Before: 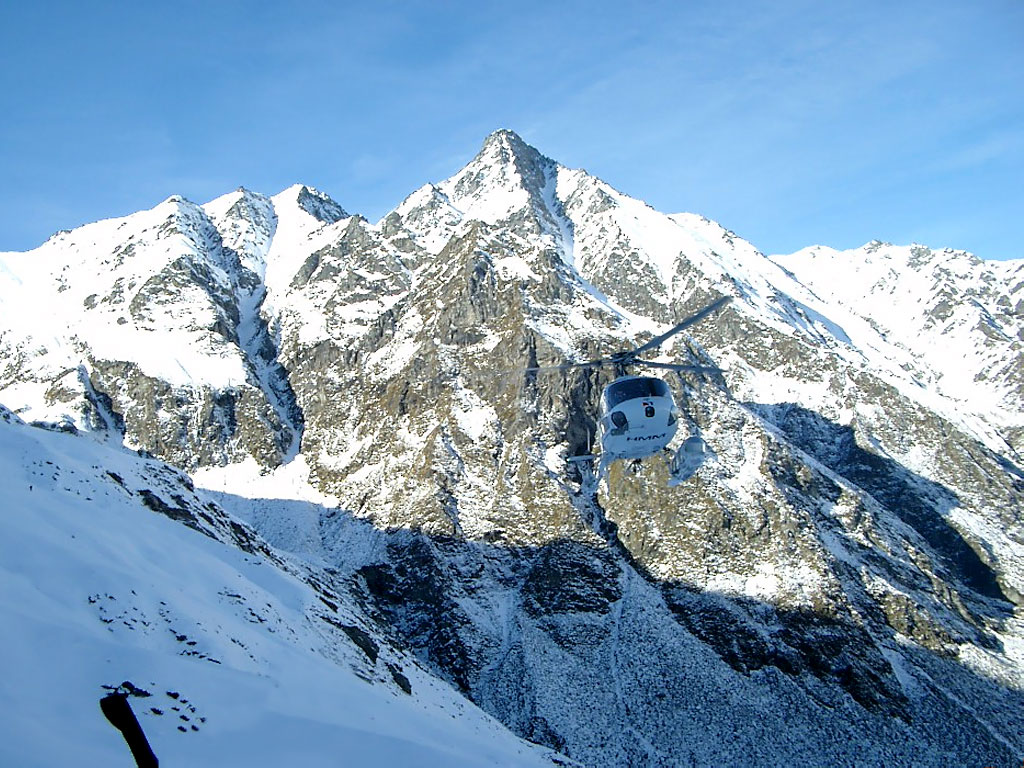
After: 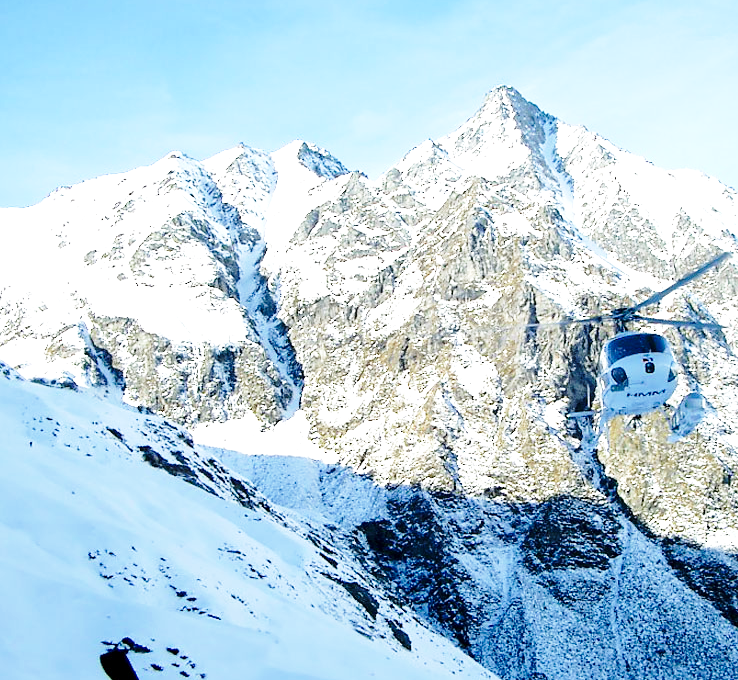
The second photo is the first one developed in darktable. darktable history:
base curve: curves: ch0 [(0, 0) (0.028, 0.03) (0.121, 0.232) (0.46, 0.748) (0.859, 0.968) (1, 1)], preserve colors none
exposure: black level correction 0.001, exposure 0.499 EV, compensate highlight preservation false
crop: top 5.765%, right 27.863%, bottom 5.689%
